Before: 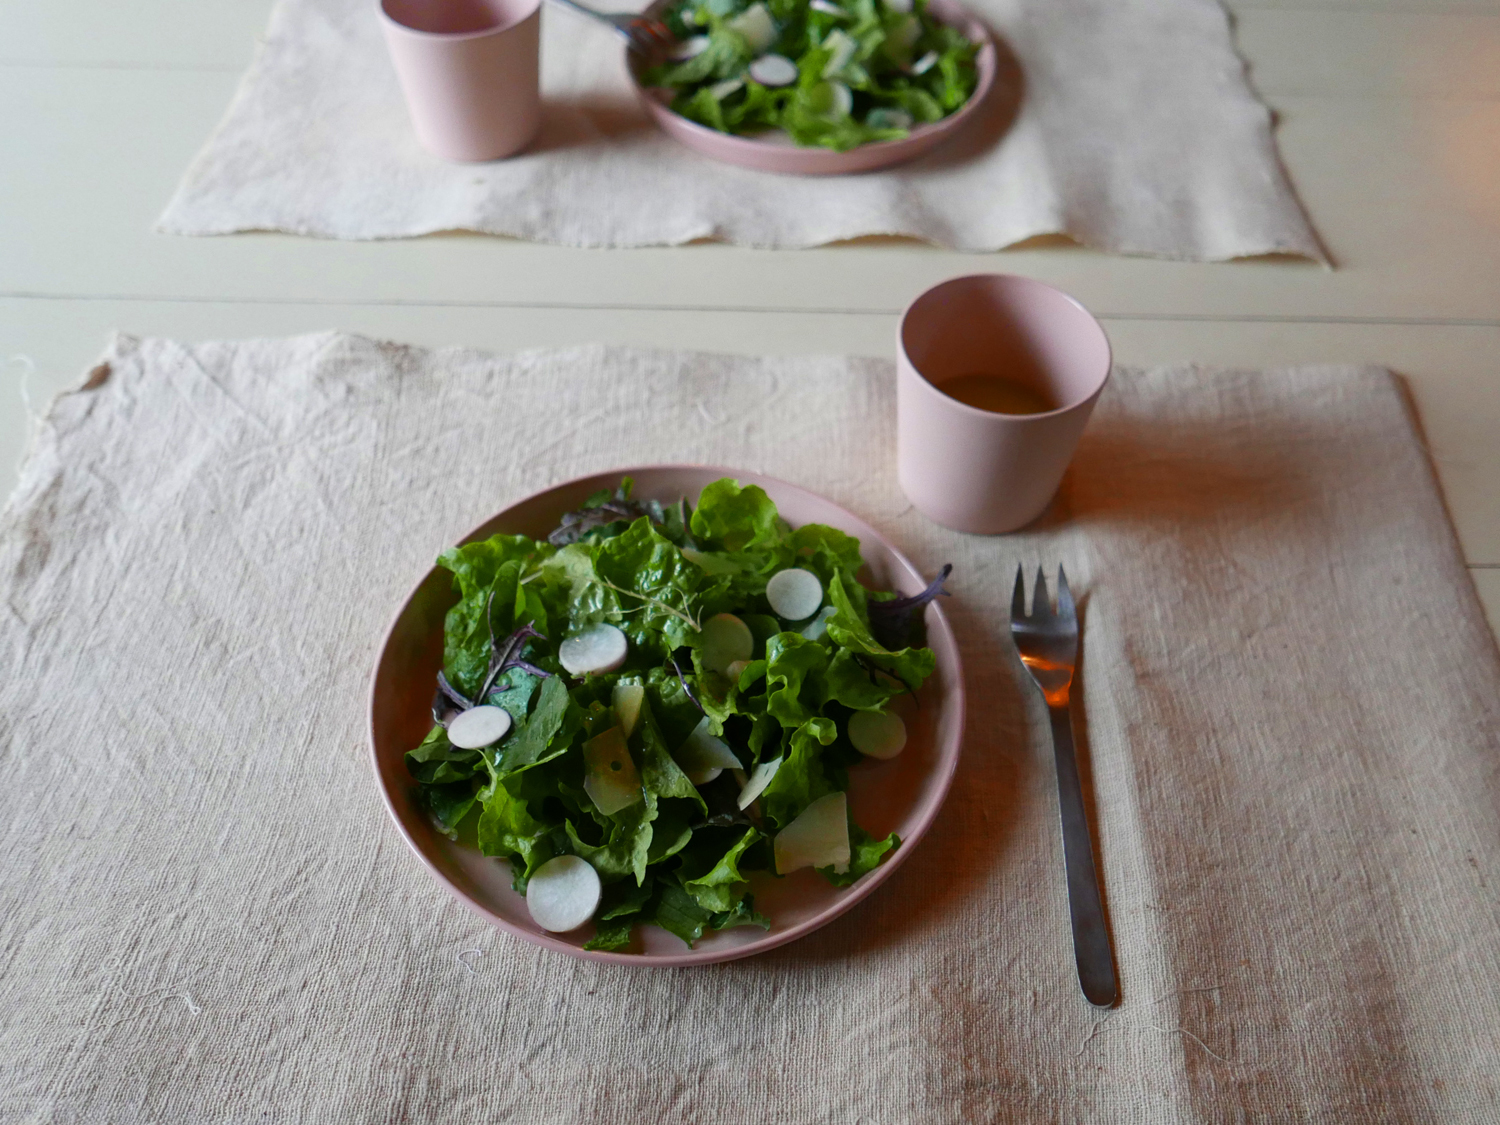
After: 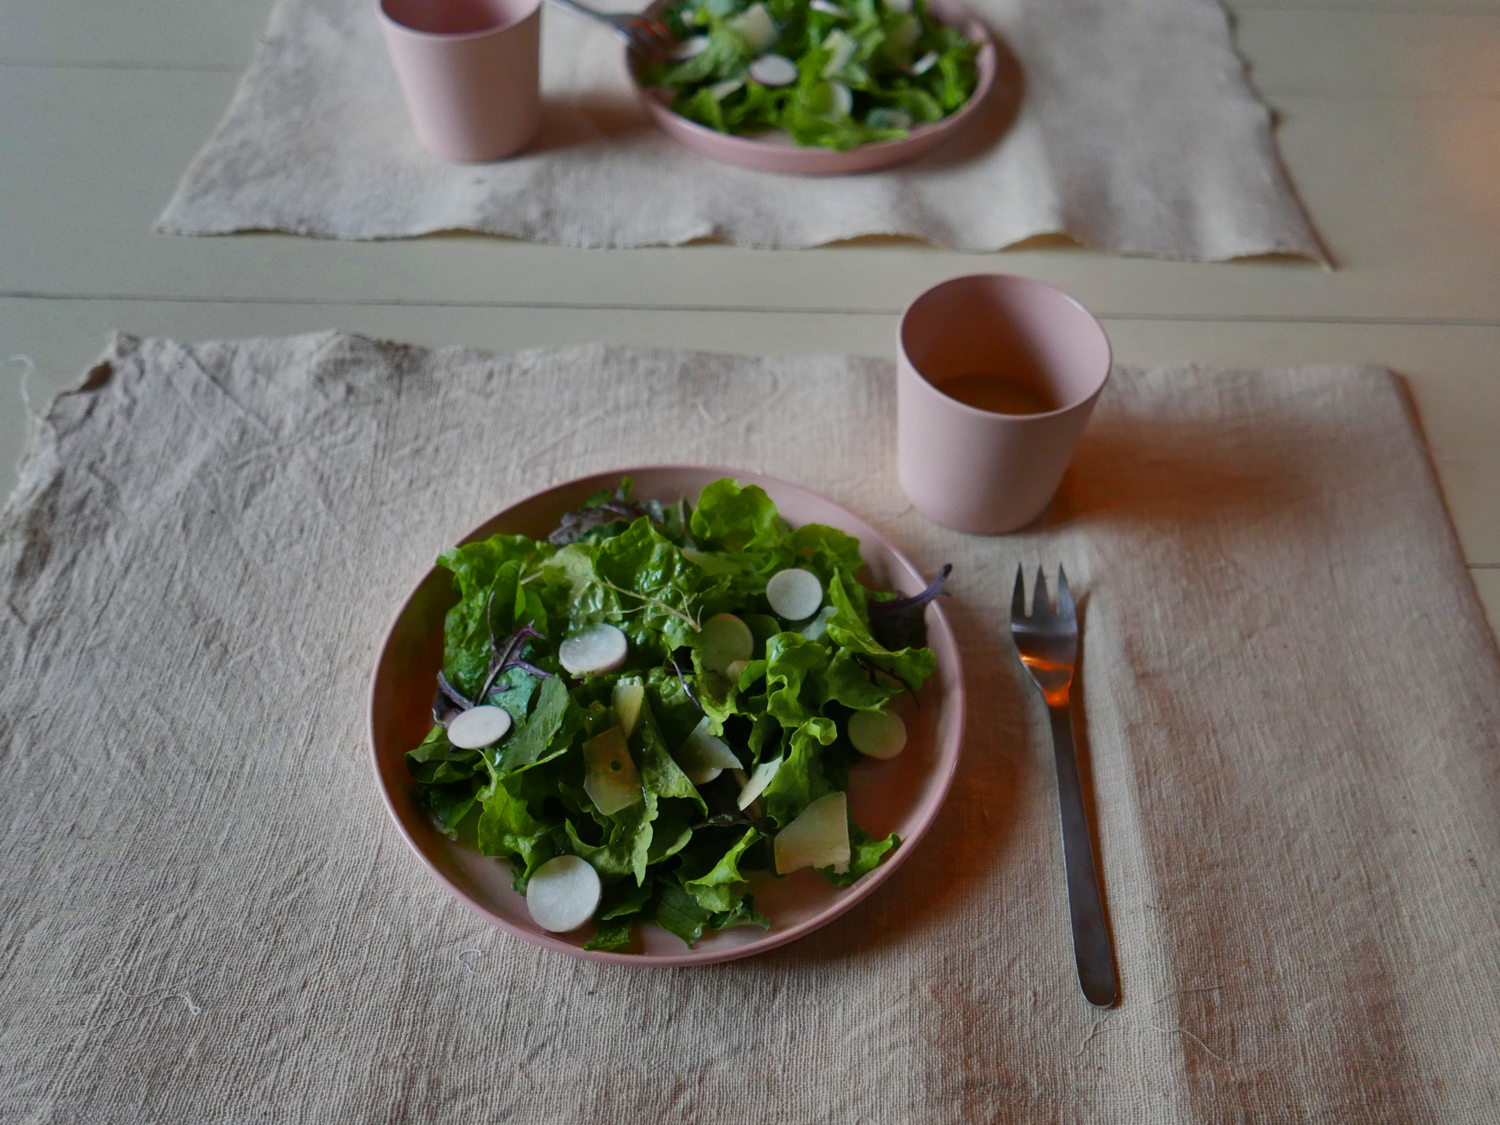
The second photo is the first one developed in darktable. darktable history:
shadows and highlights: shadows 81.19, white point adjustment -9.25, highlights -61.51, soften with gaussian
